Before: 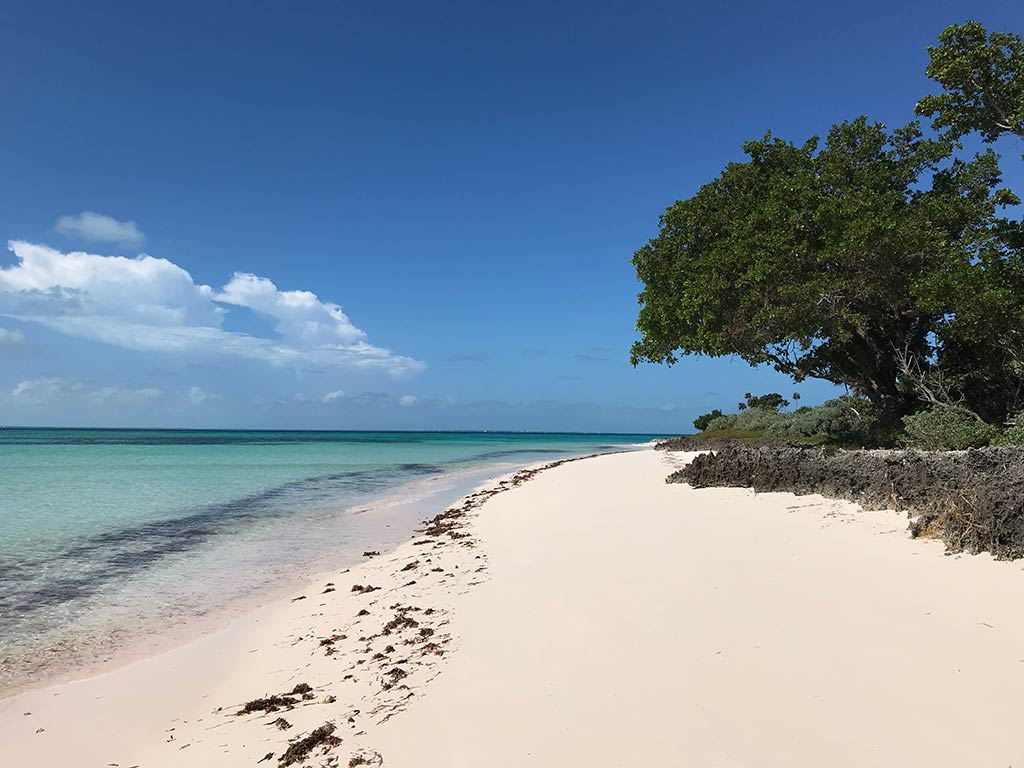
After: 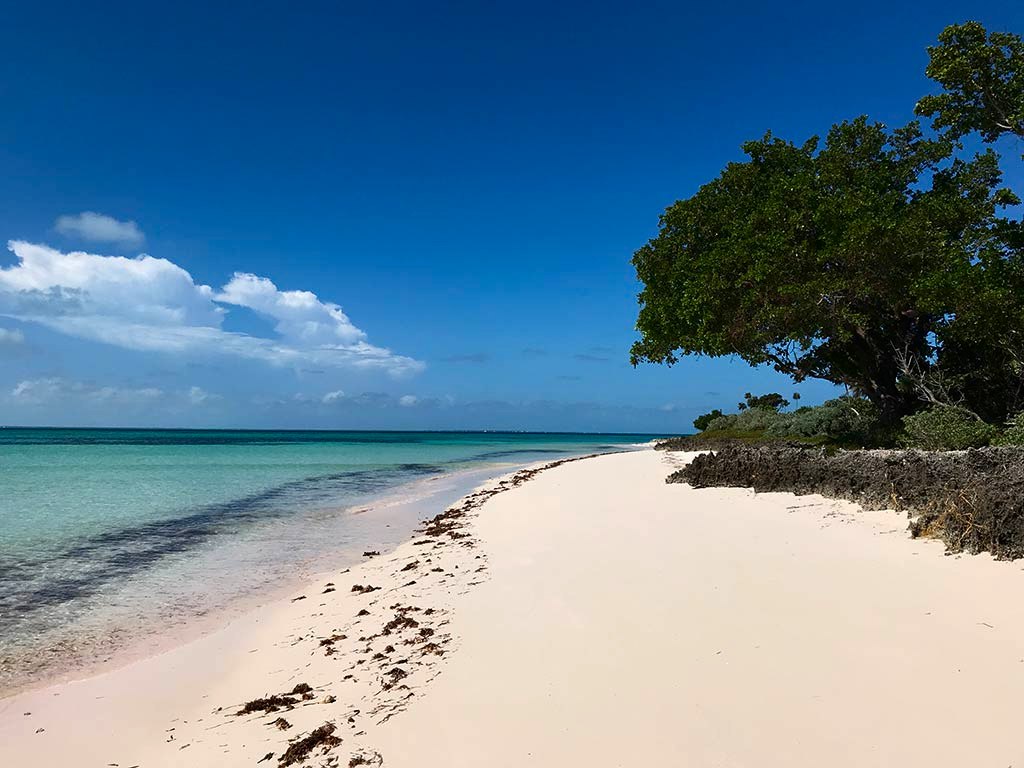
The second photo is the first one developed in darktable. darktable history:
contrast brightness saturation: contrast 0.117, brightness -0.121, saturation 0.199
